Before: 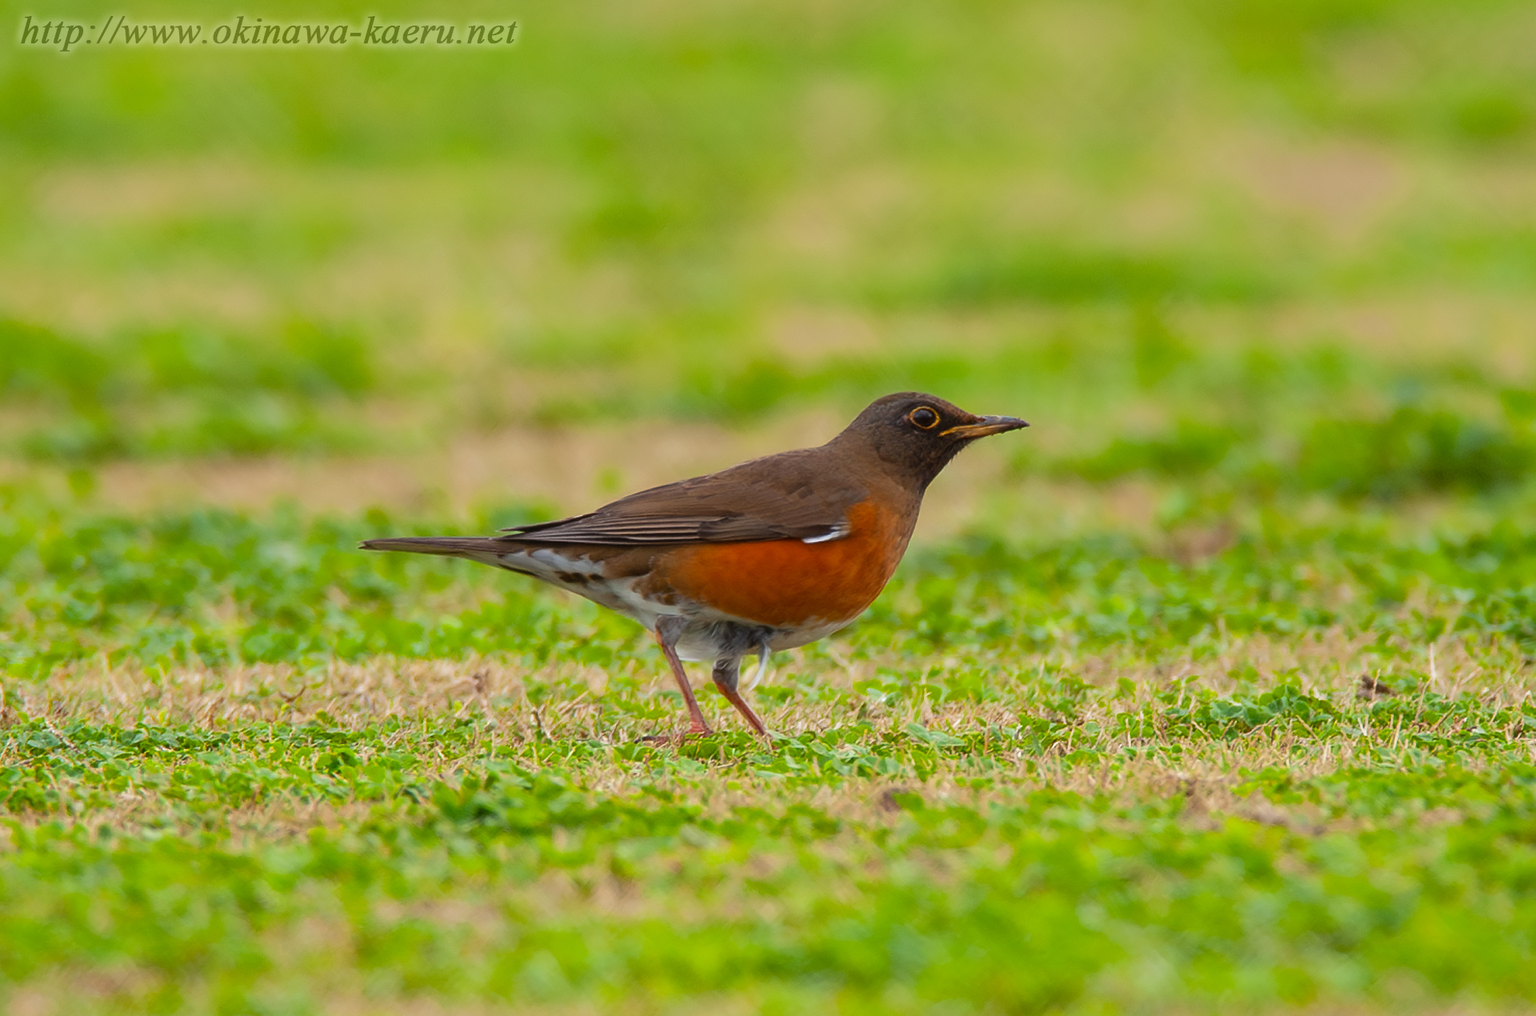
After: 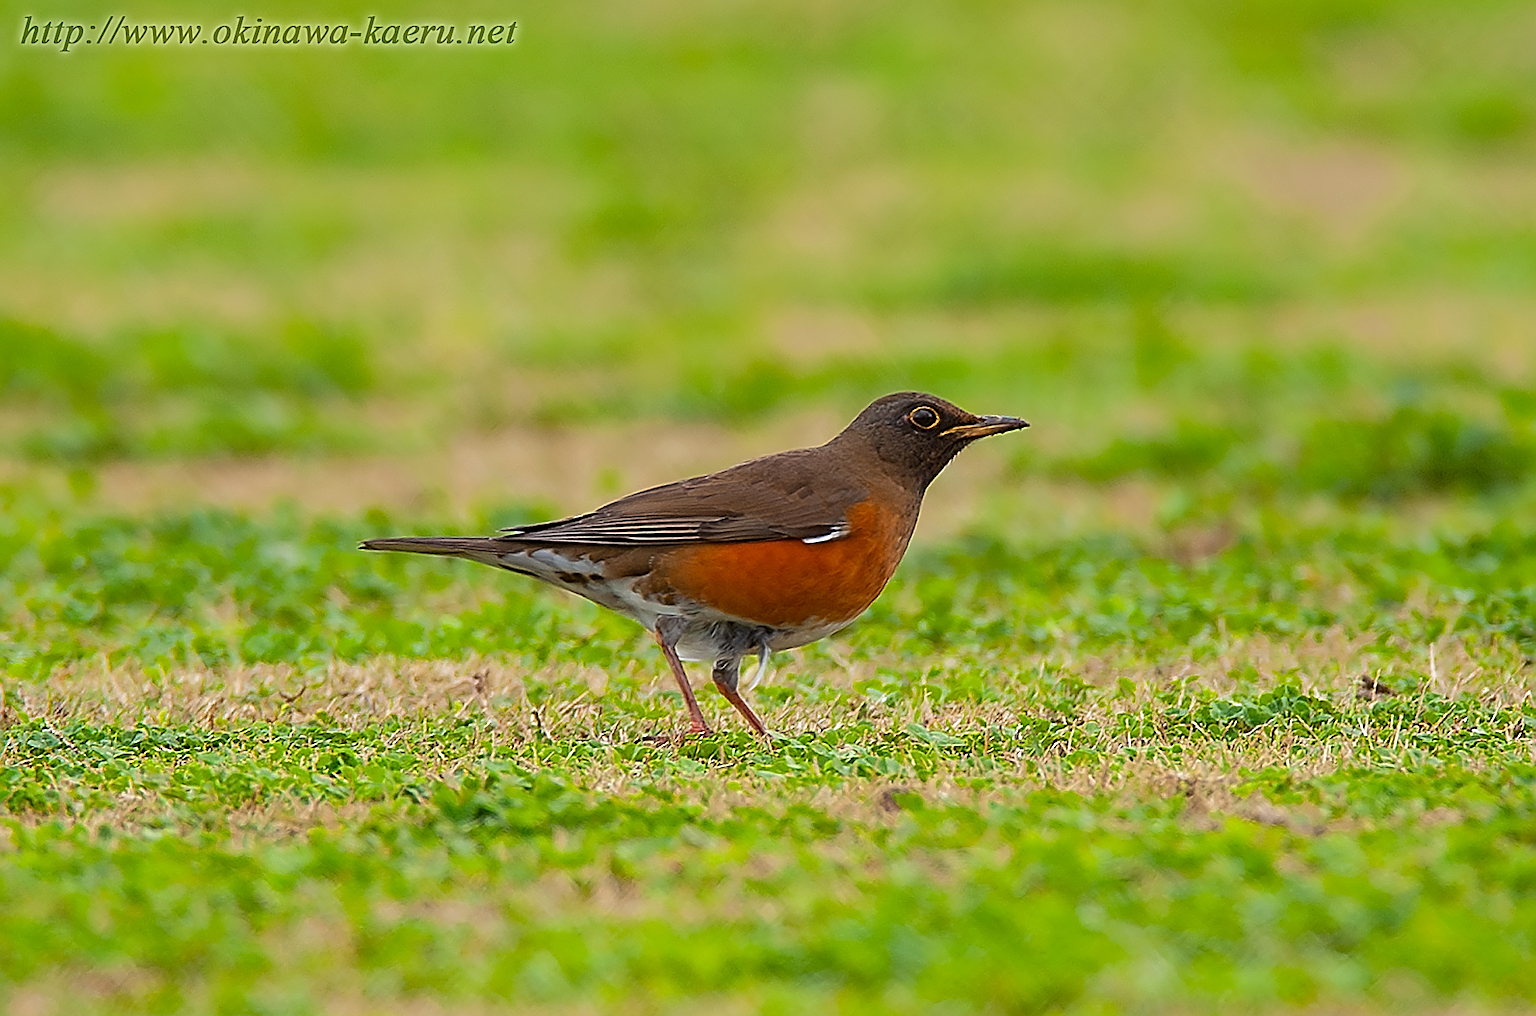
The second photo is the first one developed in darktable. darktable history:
sharpen: amount 1.861
